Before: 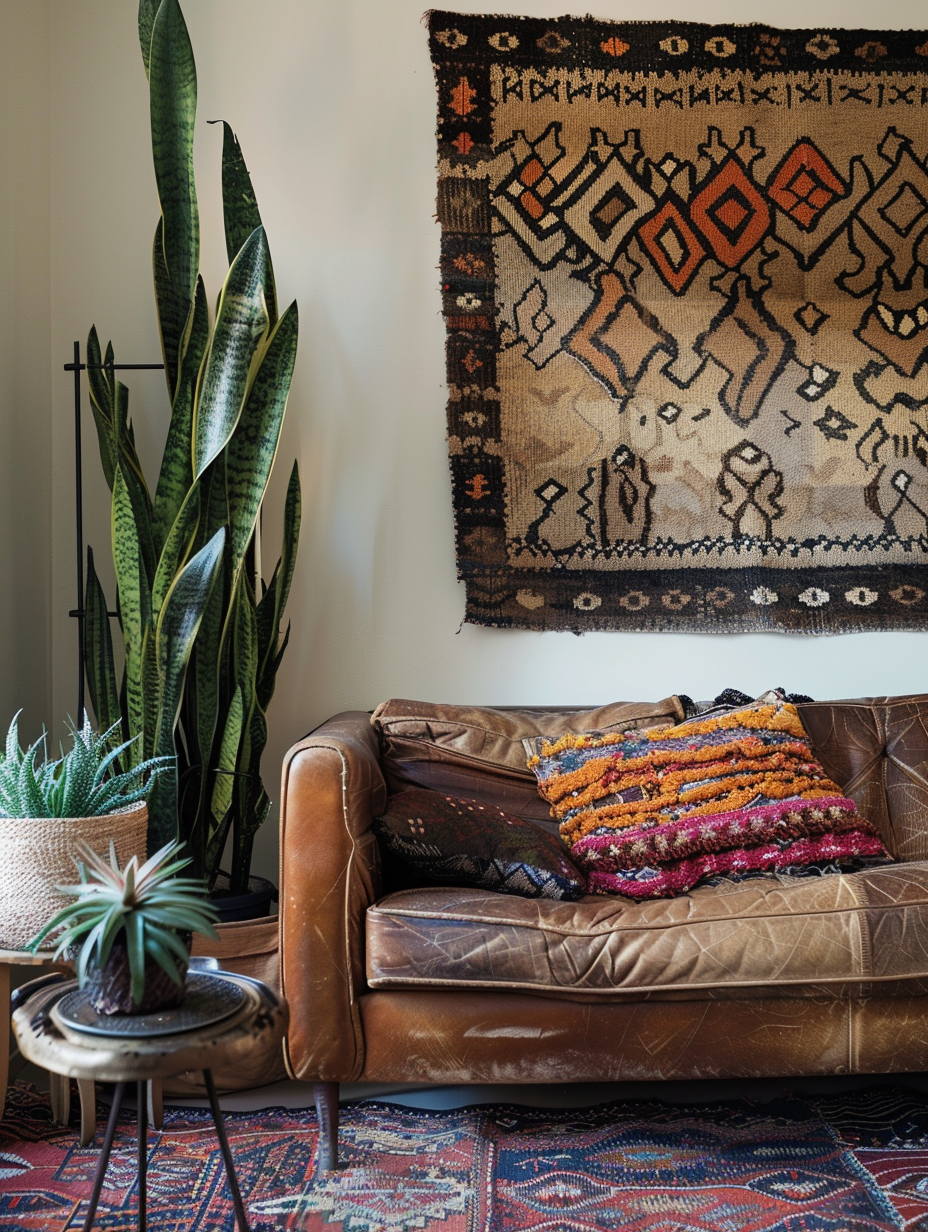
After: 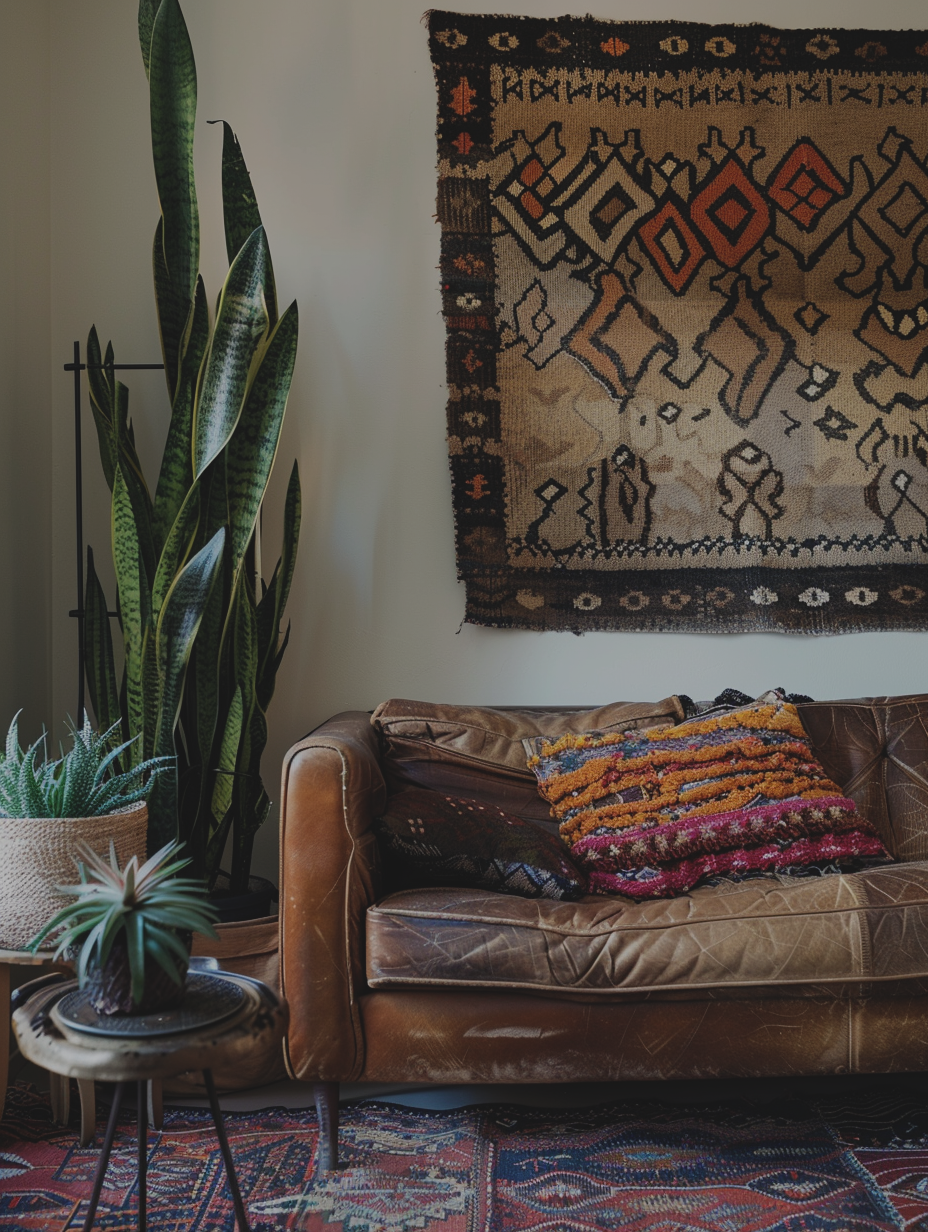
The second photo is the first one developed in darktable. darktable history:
exposure: black level correction -0.017, exposure -1.037 EV, compensate highlight preservation false
